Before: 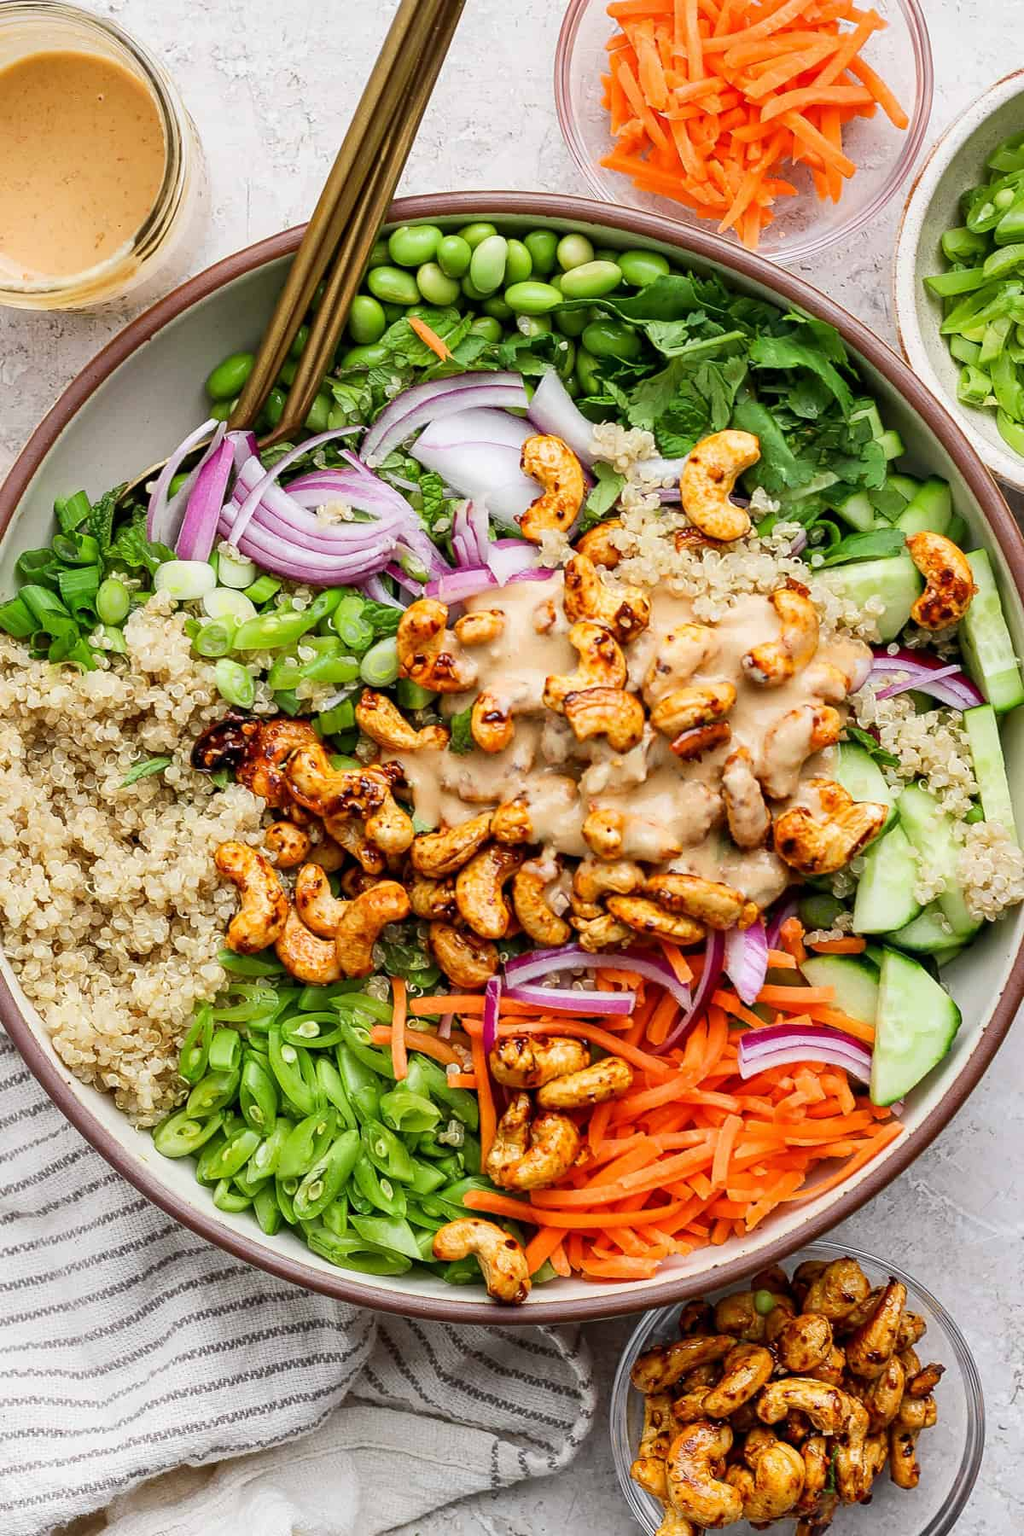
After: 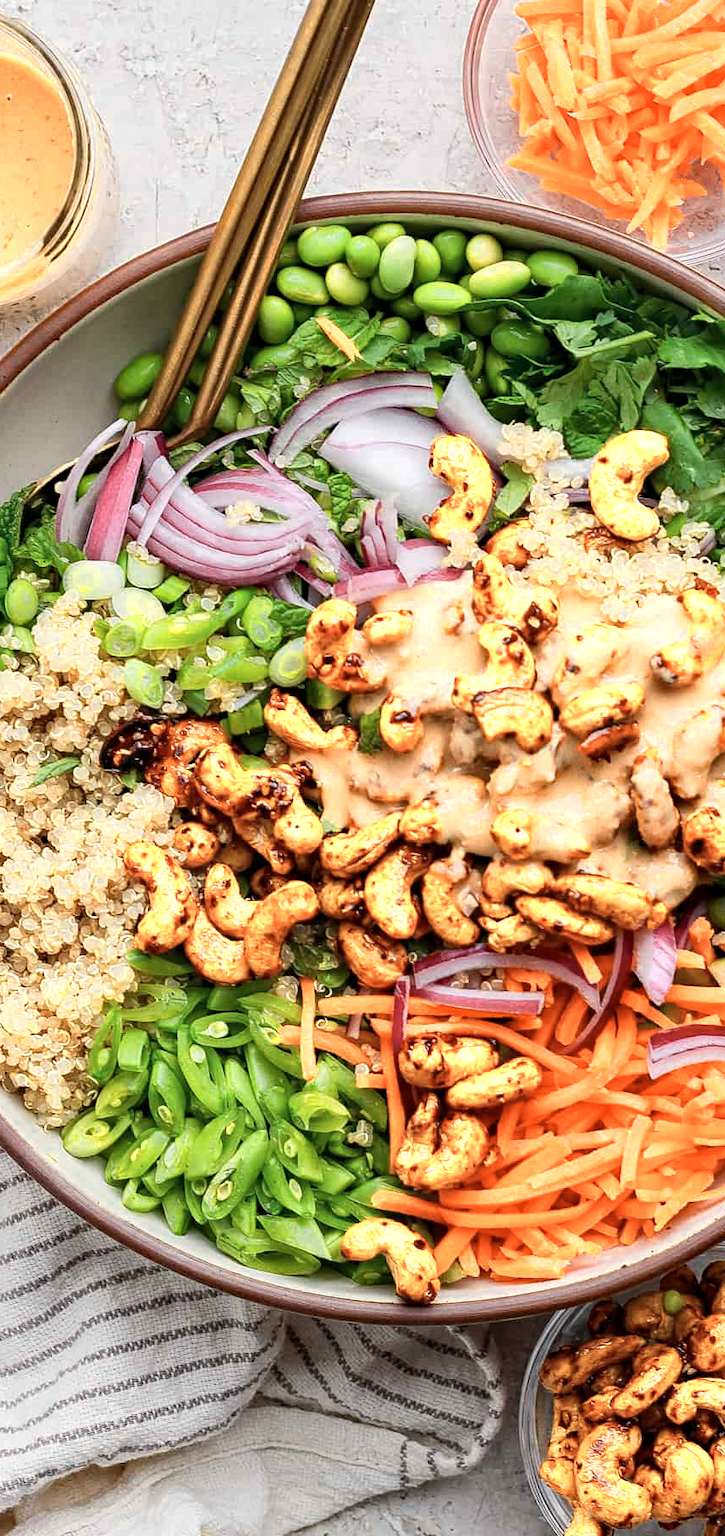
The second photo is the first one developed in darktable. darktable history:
crop and rotate: left 8.965%, right 20.156%
color zones: curves: ch0 [(0.018, 0.548) (0.224, 0.64) (0.425, 0.447) (0.675, 0.575) (0.732, 0.579)]; ch1 [(0.066, 0.487) (0.25, 0.5) (0.404, 0.43) (0.75, 0.421) (0.956, 0.421)]; ch2 [(0.044, 0.561) (0.215, 0.465) (0.399, 0.544) (0.465, 0.548) (0.614, 0.447) (0.724, 0.43) (0.882, 0.623) (0.956, 0.632)]
haze removal: compatibility mode true, adaptive false
